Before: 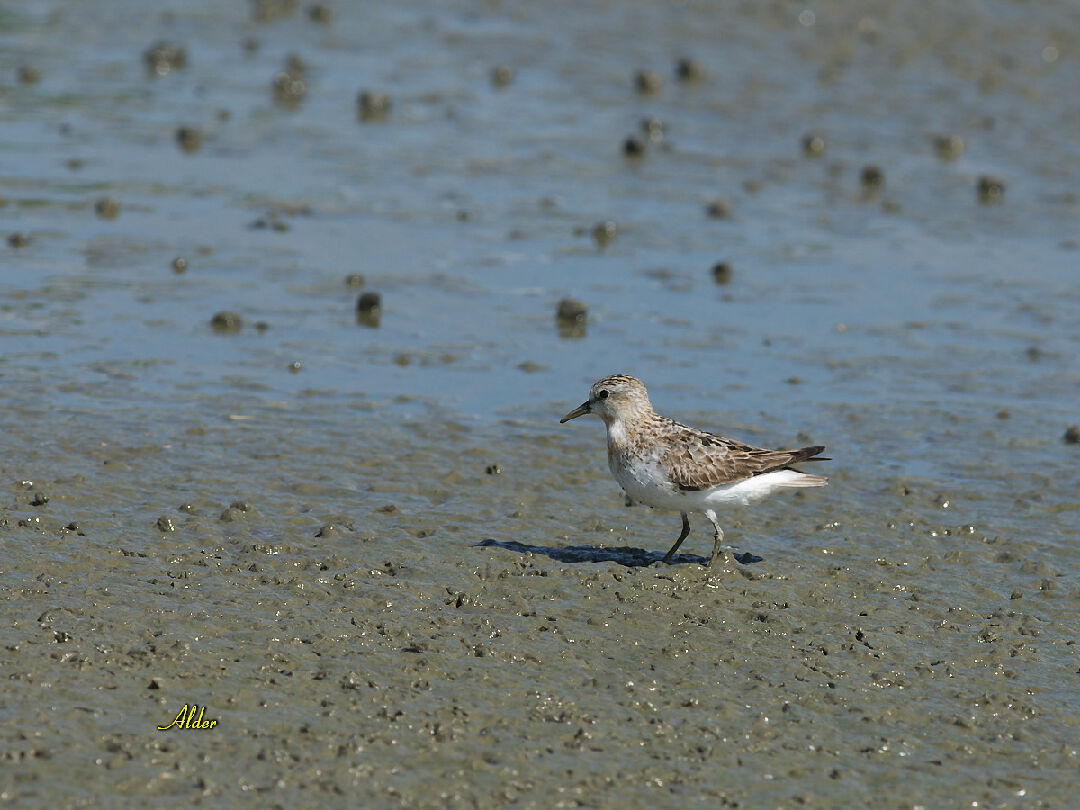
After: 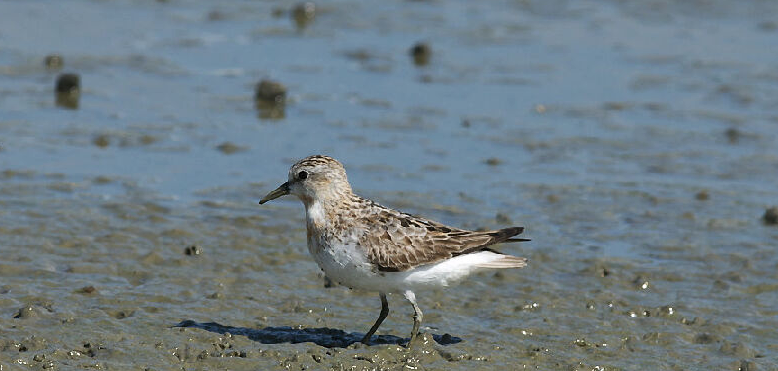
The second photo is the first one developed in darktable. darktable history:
crop and rotate: left 27.938%, top 27.046%, bottom 27.046%
local contrast: mode bilateral grid, contrast 20, coarseness 50, detail 120%, midtone range 0.2
